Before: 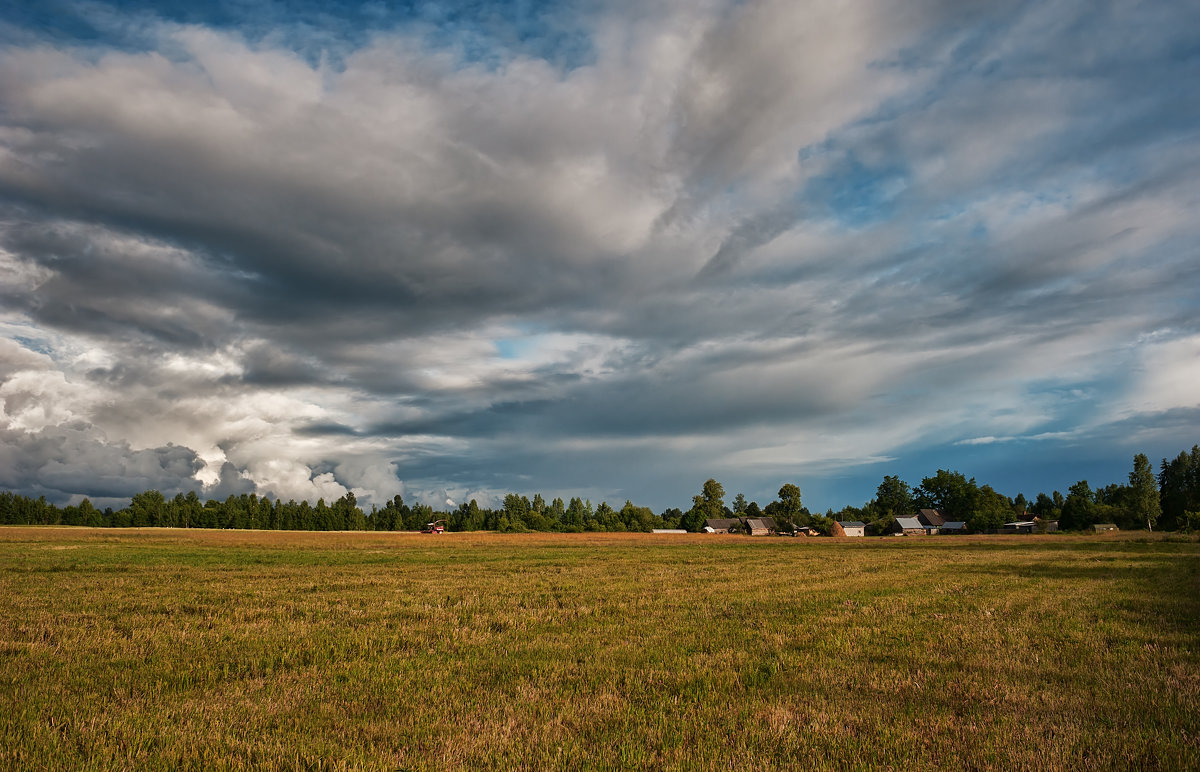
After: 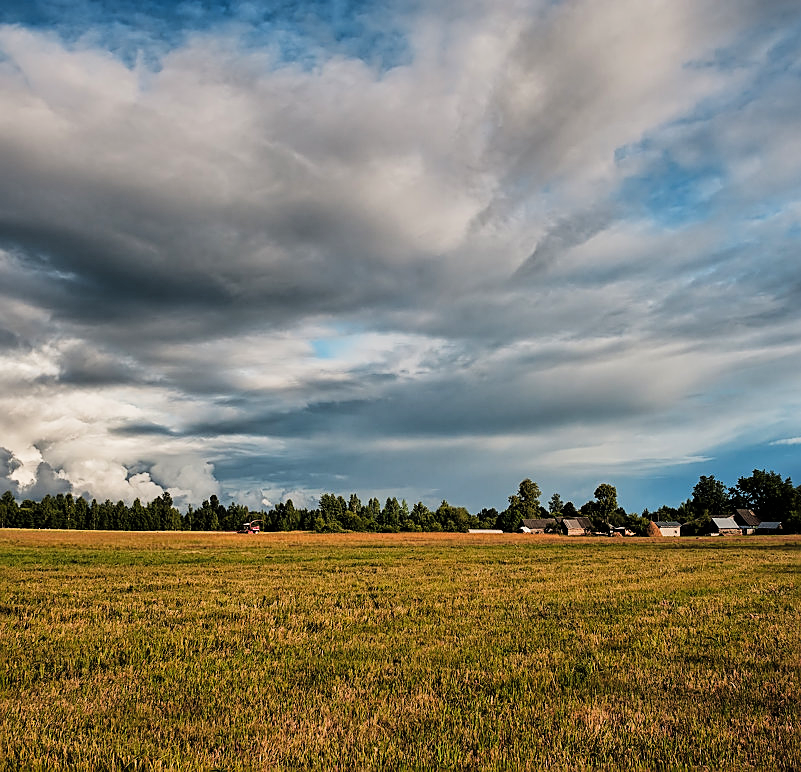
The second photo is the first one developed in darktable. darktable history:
color correction: highlights b* 0.067, saturation 0.984
filmic rgb: black relative exposure -16 EV, white relative exposure 6.23 EV, hardness 5.09, contrast 1.356
crop: left 15.37%, right 17.875%
tone equalizer: mask exposure compensation -0.509 EV
contrast brightness saturation: brightness 0.087, saturation 0.19
sharpen: on, module defaults
